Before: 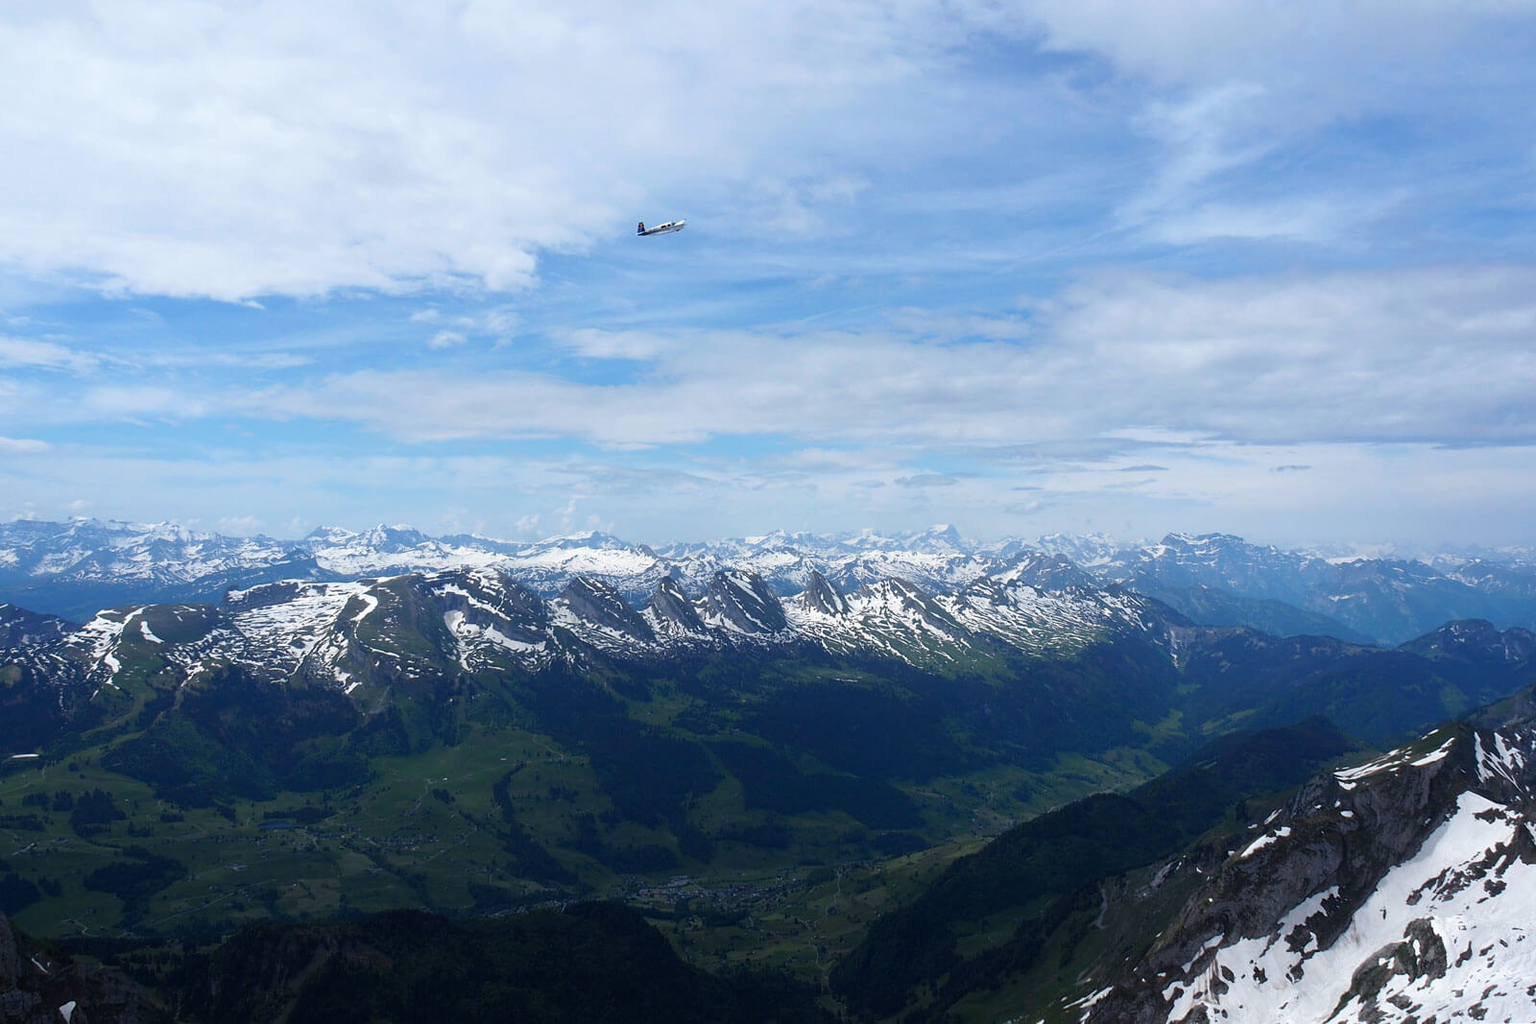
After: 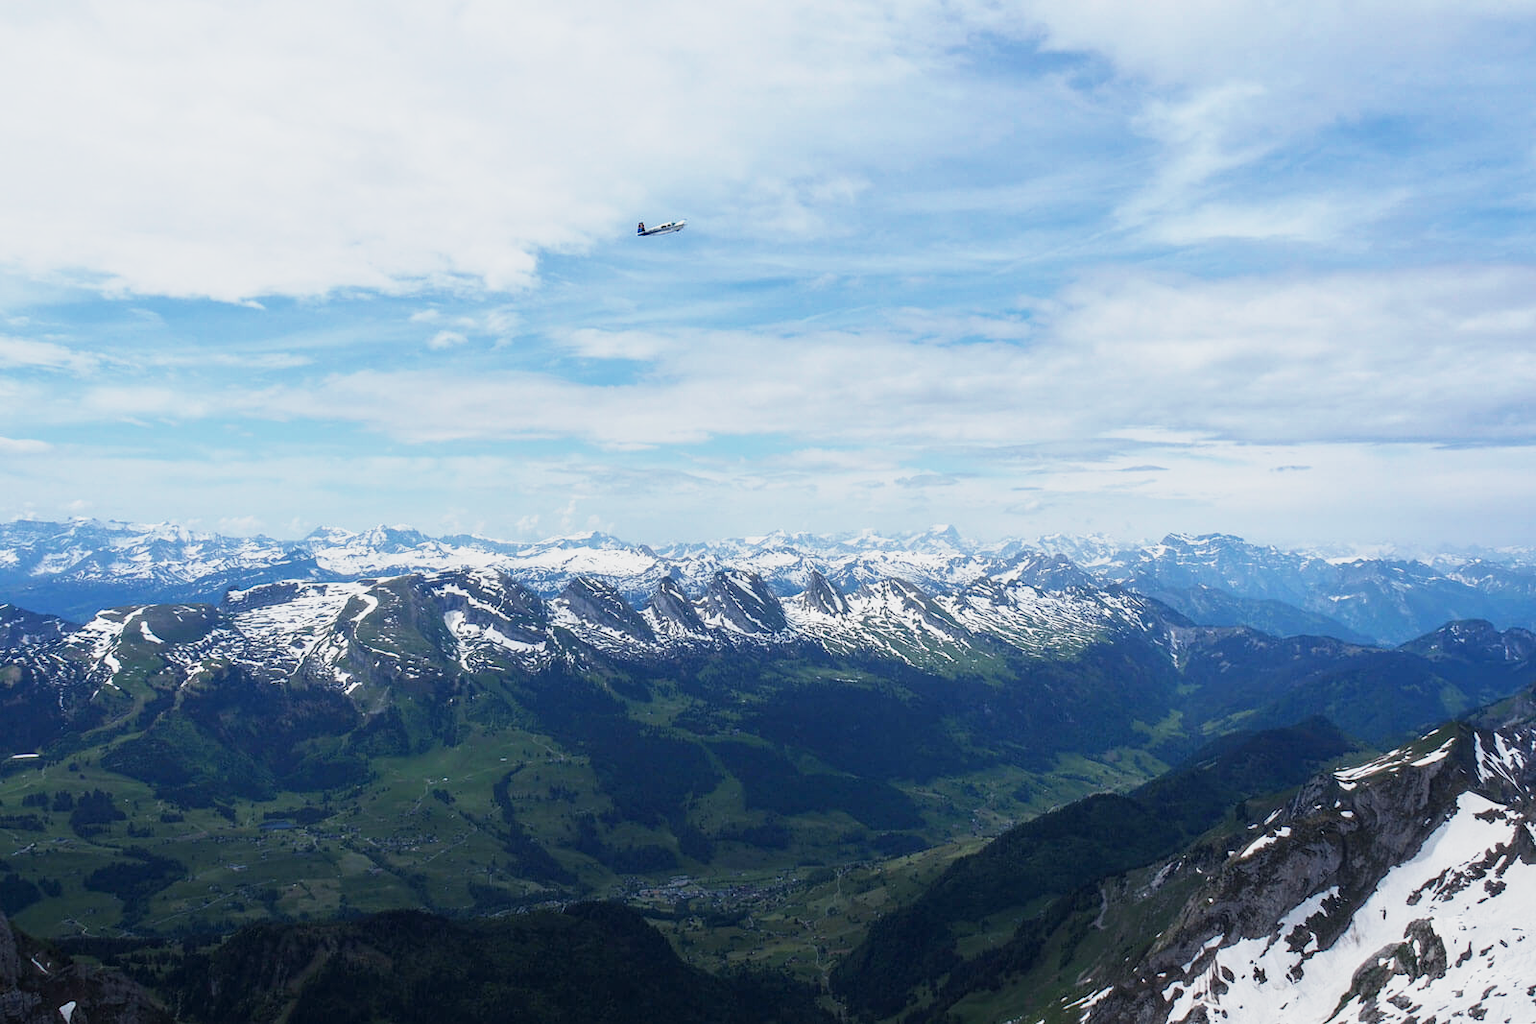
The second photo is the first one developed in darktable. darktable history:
base curve: curves: ch0 [(0, 0) (0.088, 0.125) (0.176, 0.251) (0.354, 0.501) (0.613, 0.749) (1, 0.877)], preserve colors none
local contrast: on, module defaults
